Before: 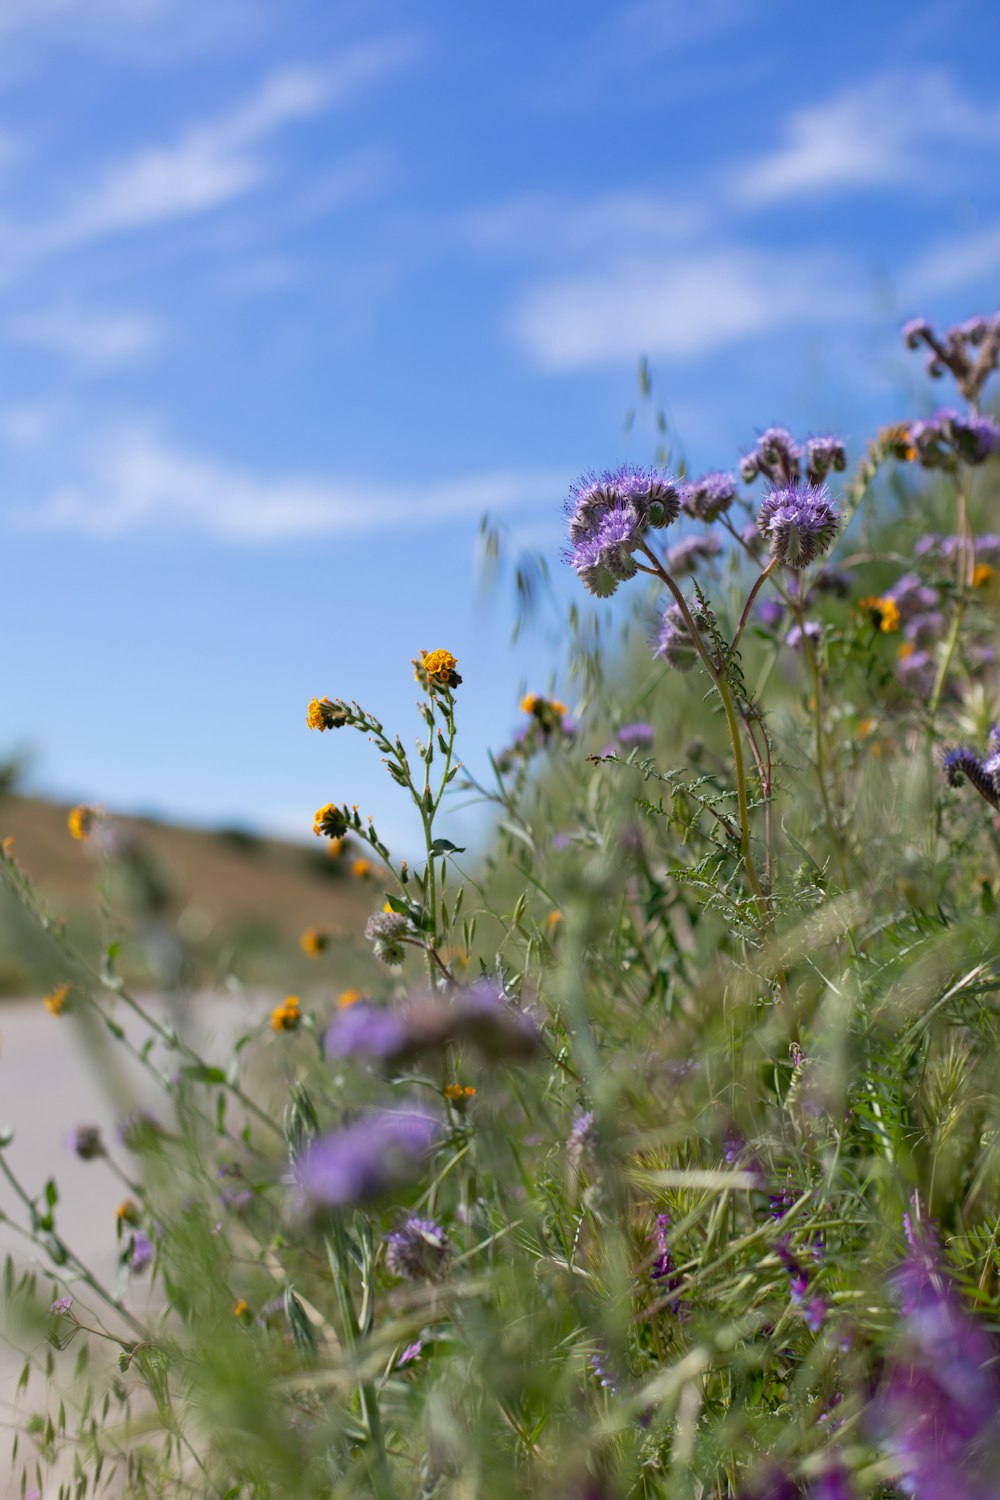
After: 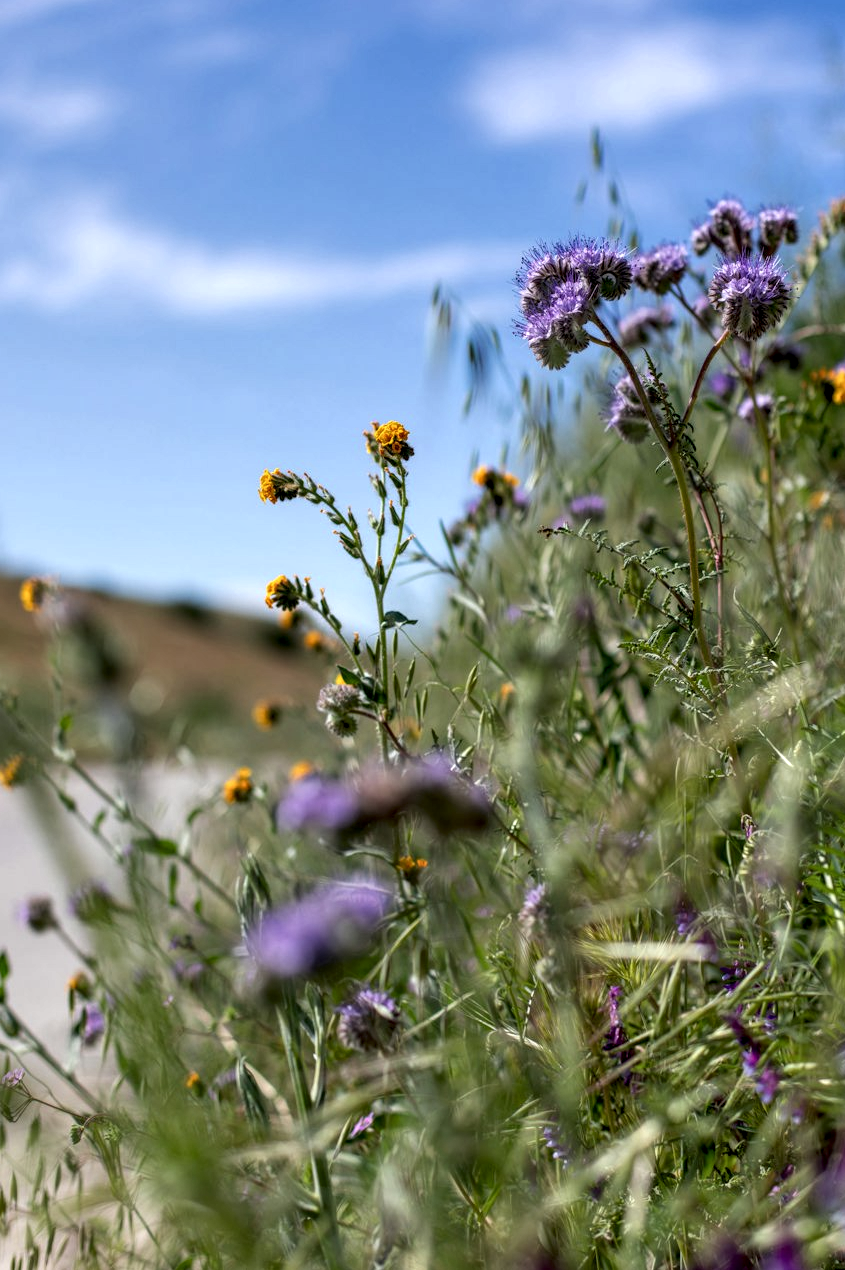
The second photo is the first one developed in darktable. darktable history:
crop and rotate: left 4.805%, top 15.327%, right 10.648%
local contrast: highlights 79%, shadows 56%, detail 175%, midtone range 0.424
